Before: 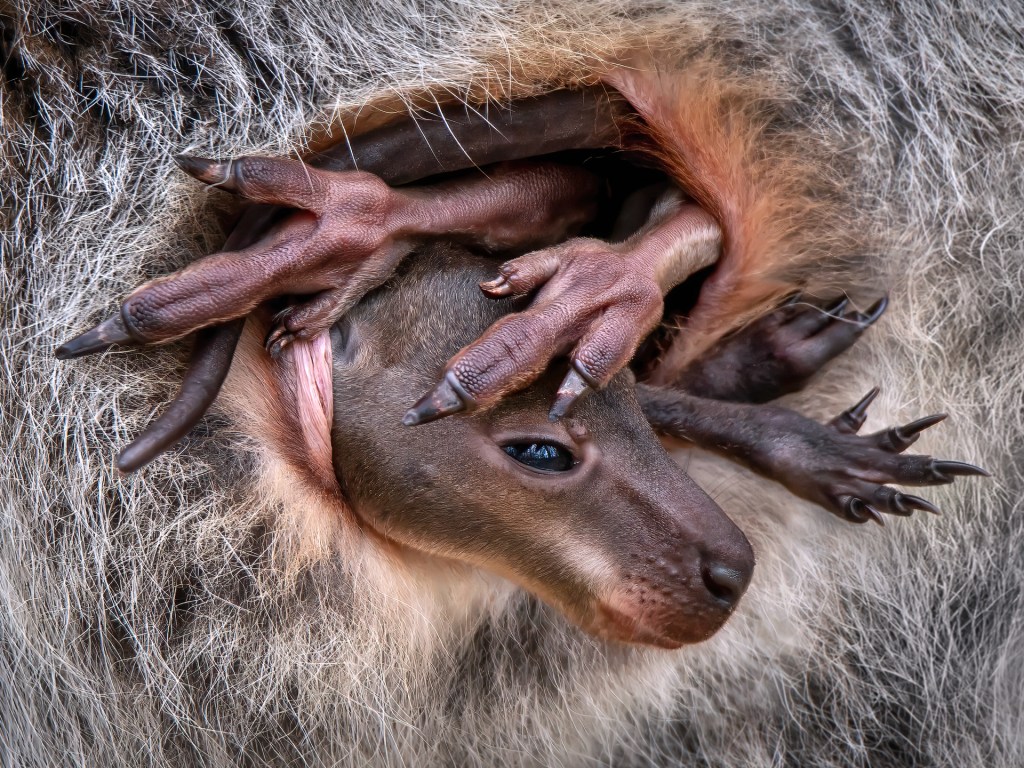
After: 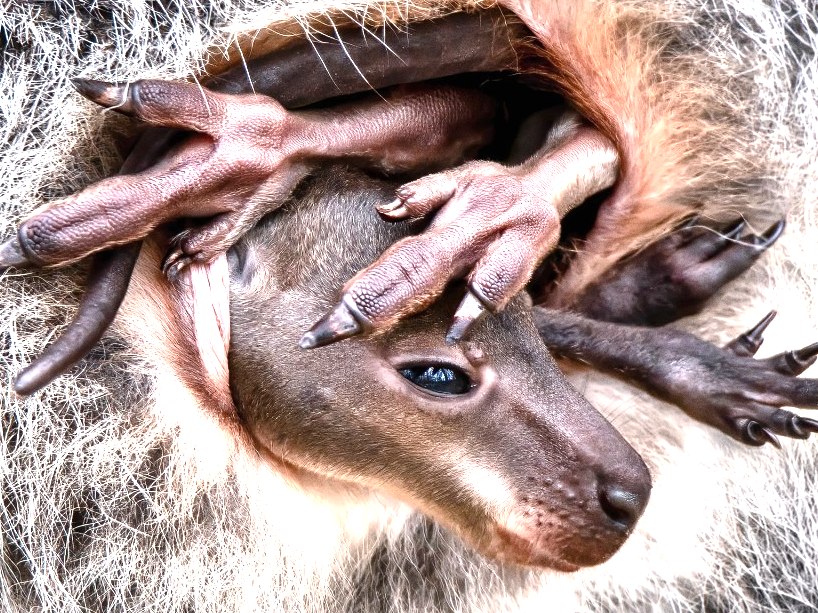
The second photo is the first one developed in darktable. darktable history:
crop and rotate: left 10.071%, top 10.071%, right 10.02%, bottom 10.02%
contrast brightness saturation: saturation -0.17
grain: coarseness 0.09 ISO
exposure: black level correction 0, exposure 1.2 EV, compensate highlight preservation false
color balance rgb: shadows lift › luminance -20%, power › hue 72.24°, highlights gain › luminance 15%, global offset › hue 171.6°, perceptual saturation grading › highlights -30%, perceptual saturation grading › shadows 20%, global vibrance 30%, contrast 10%
